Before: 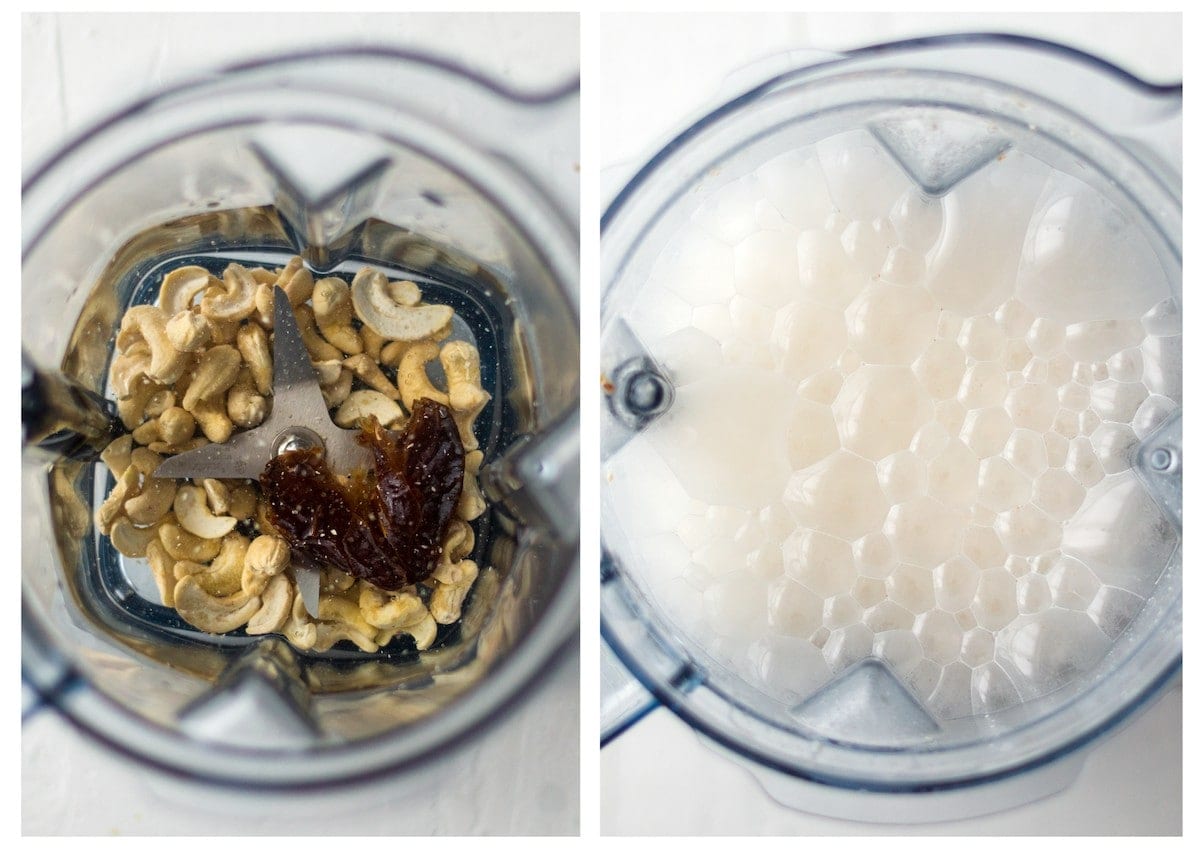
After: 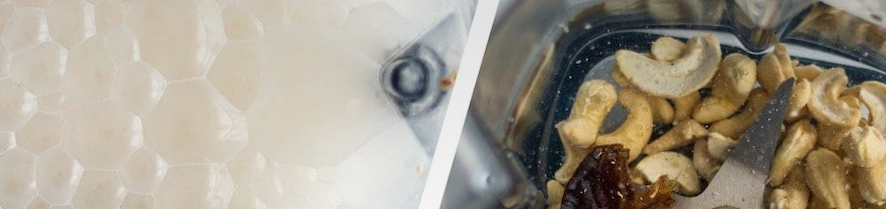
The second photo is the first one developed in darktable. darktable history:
graduated density: on, module defaults
crop and rotate: angle 16.12°, top 30.835%, bottom 35.653%
